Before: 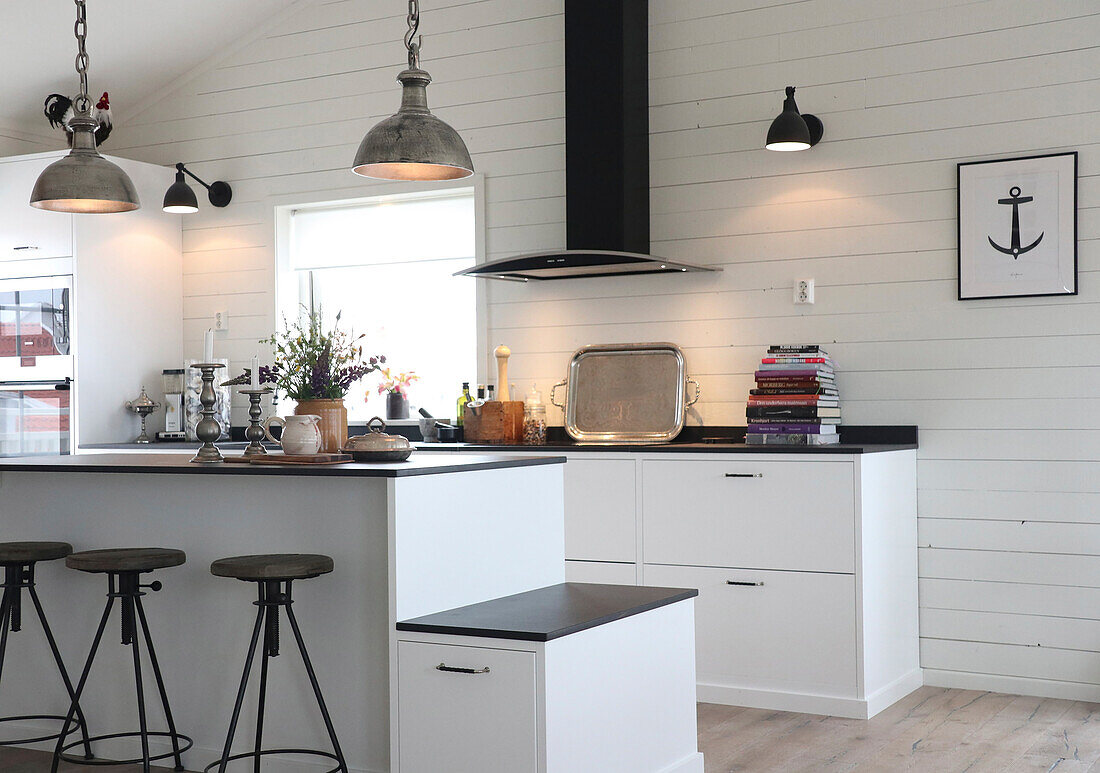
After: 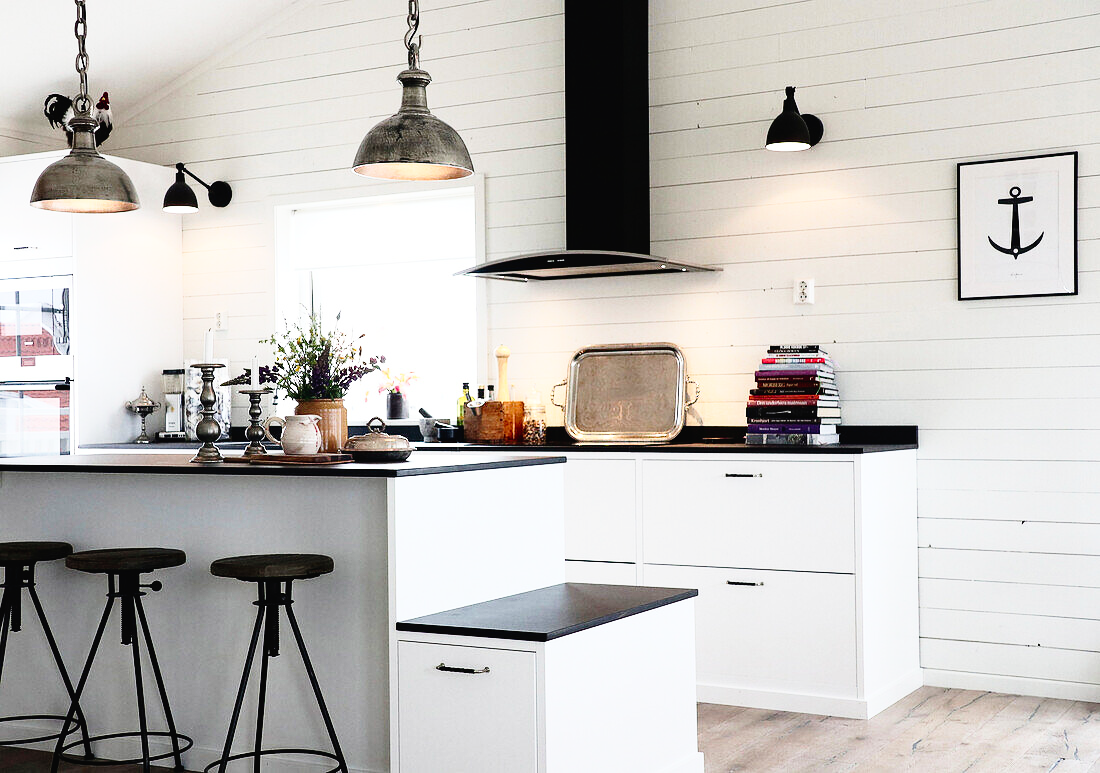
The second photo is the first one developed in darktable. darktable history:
tone curve: curves: ch0 [(0, 0.016) (0.11, 0.039) (0.259, 0.235) (0.383, 0.437) (0.499, 0.597) (0.733, 0.867) (0.843, 0.948) (1, 1)], preserve colors none
contrast brightness saturation: contrast 0.22
